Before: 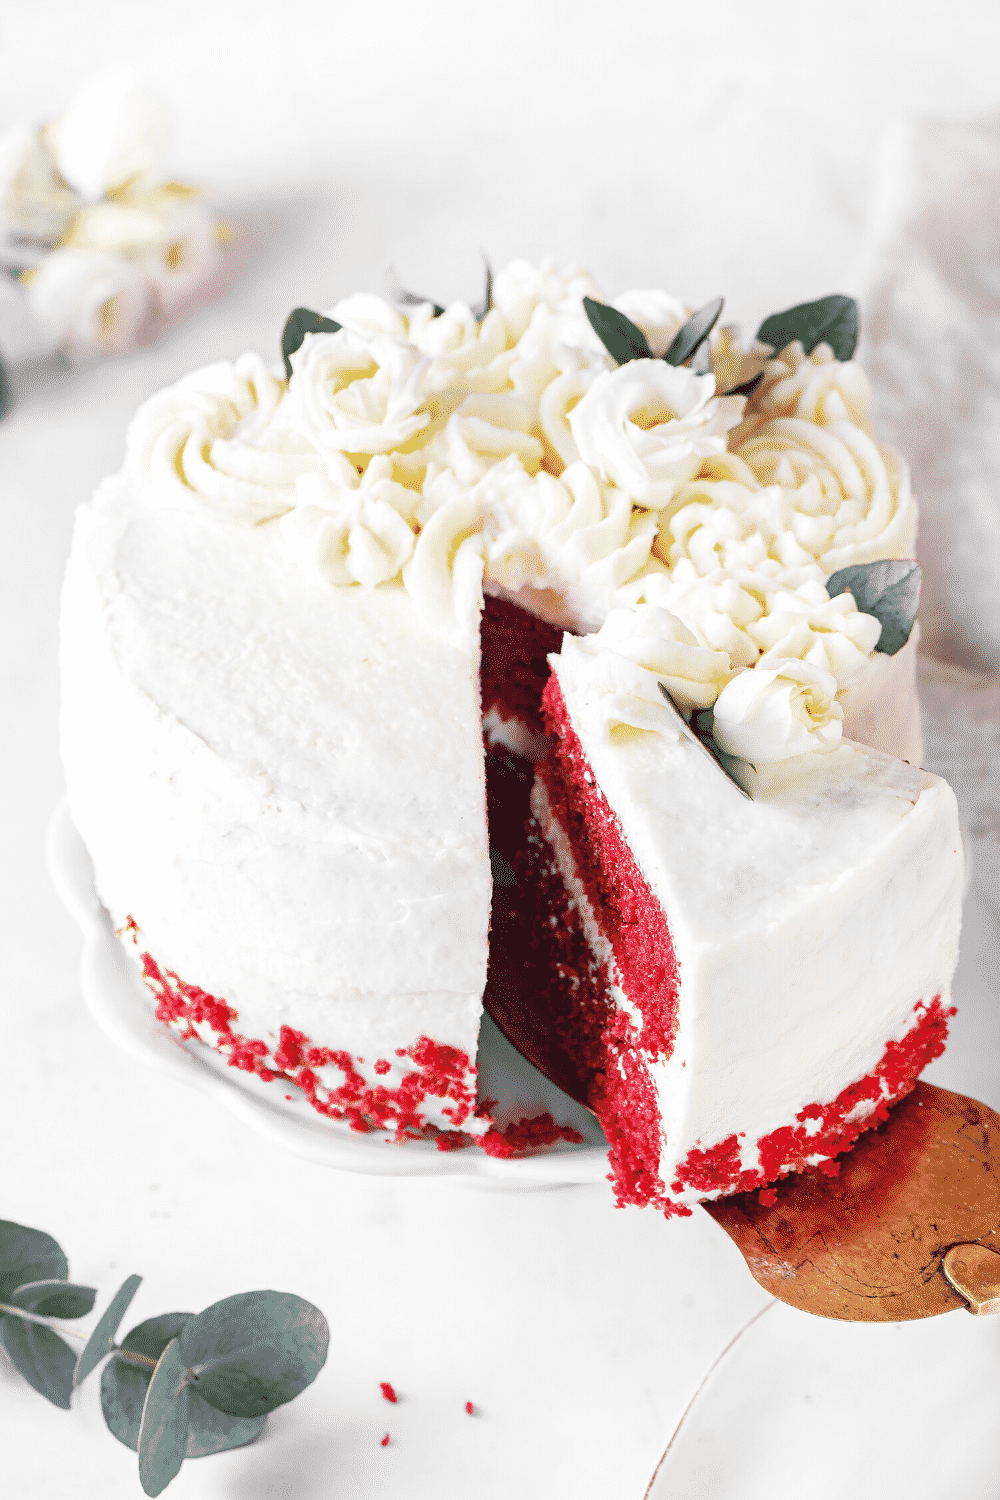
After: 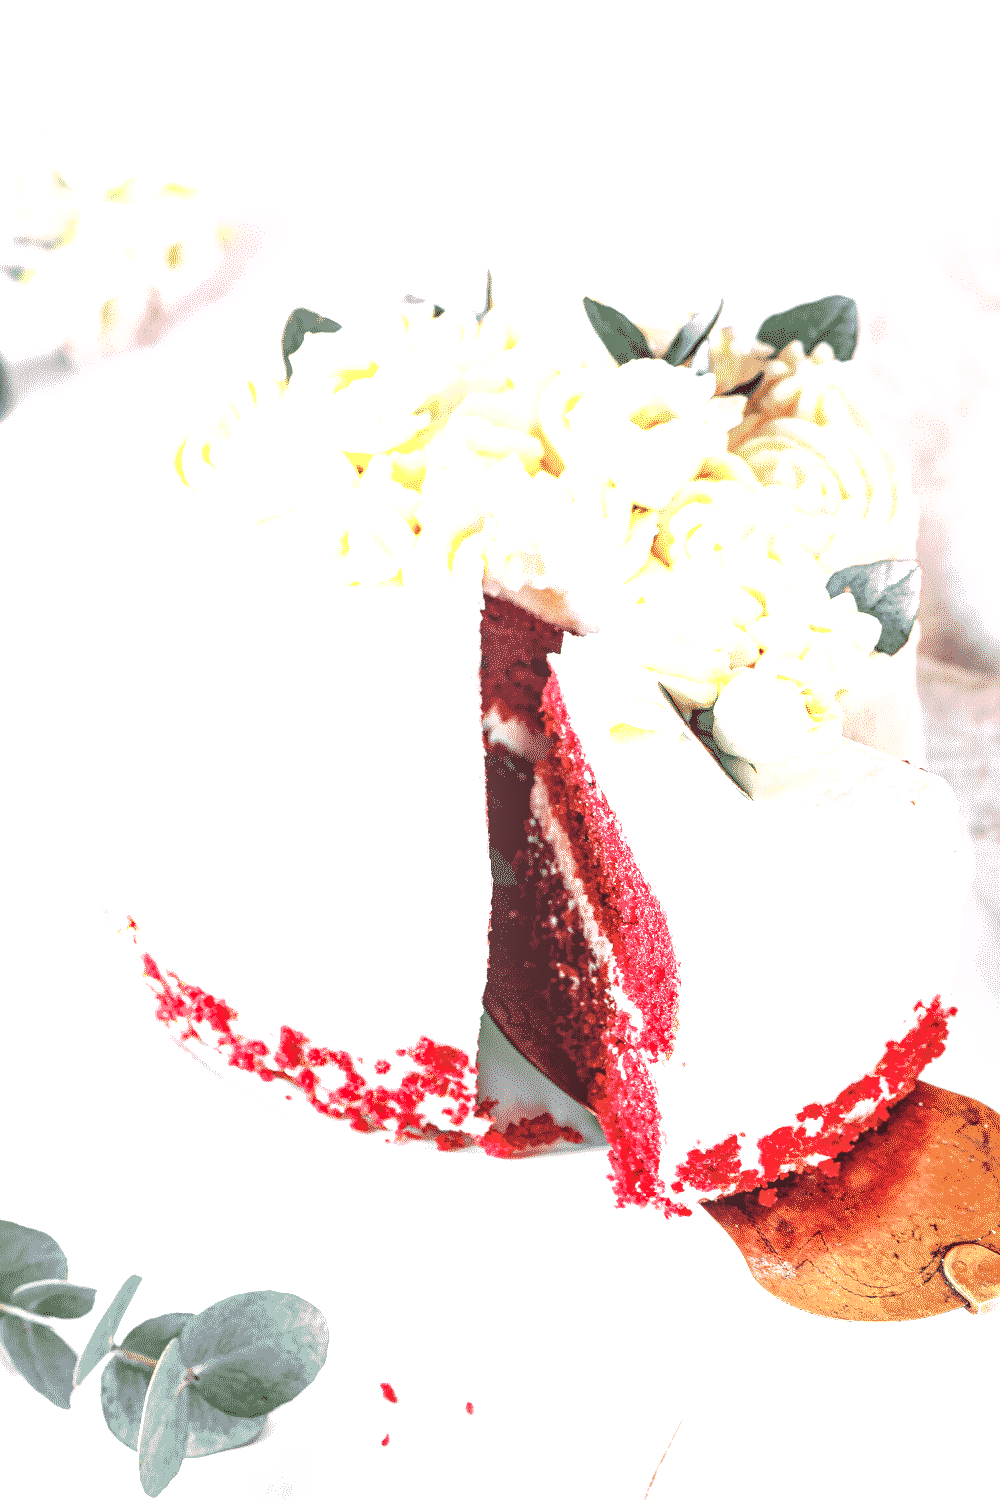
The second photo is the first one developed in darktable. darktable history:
local contrast: on, module defaults
exposure: black level correction 0, exposure 1 EV, compensate exposure bias true, compensate highlight preservation false
